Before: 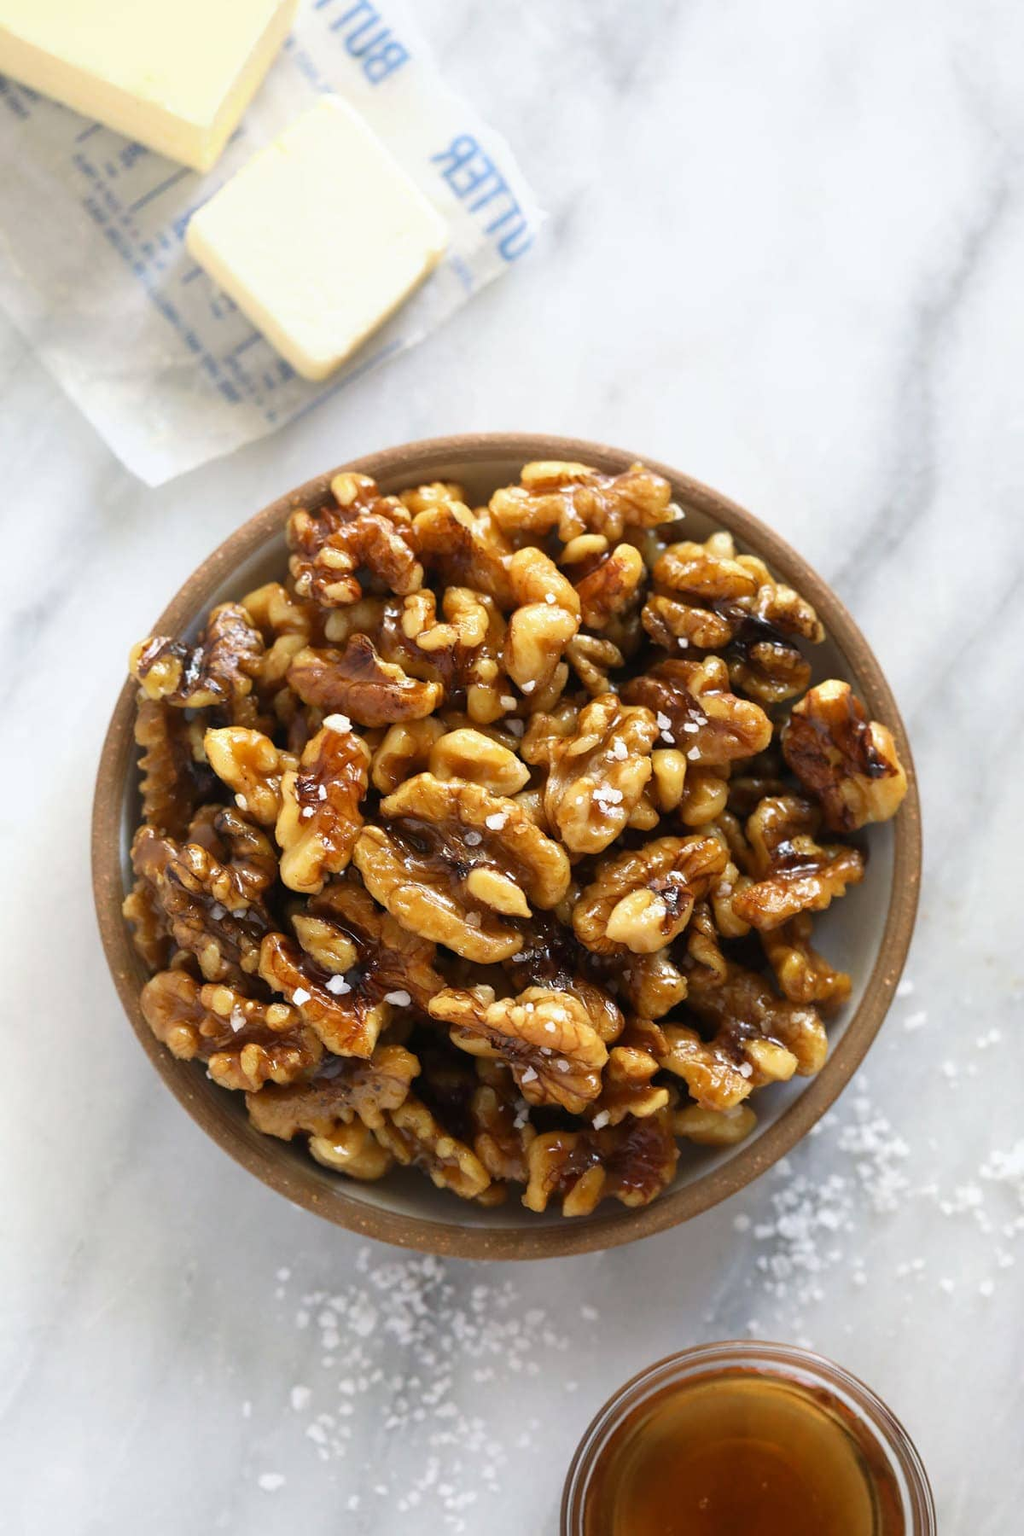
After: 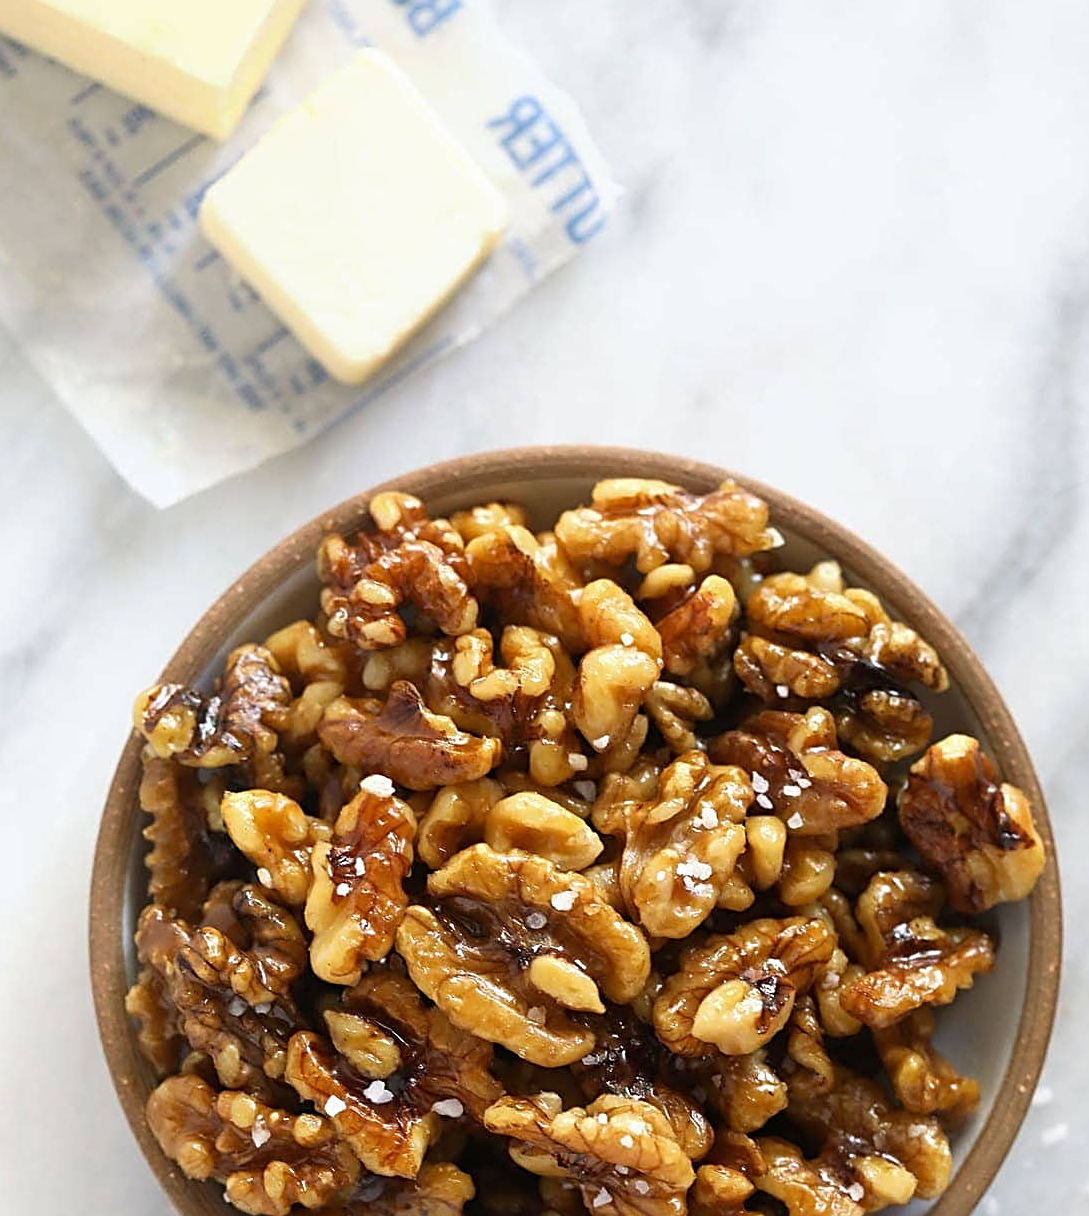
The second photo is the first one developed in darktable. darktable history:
sharpen: radius 2.543, amount 0.636
crop: left 1.509%, top 3.452%, right 7.696%, bottom 28.452%
